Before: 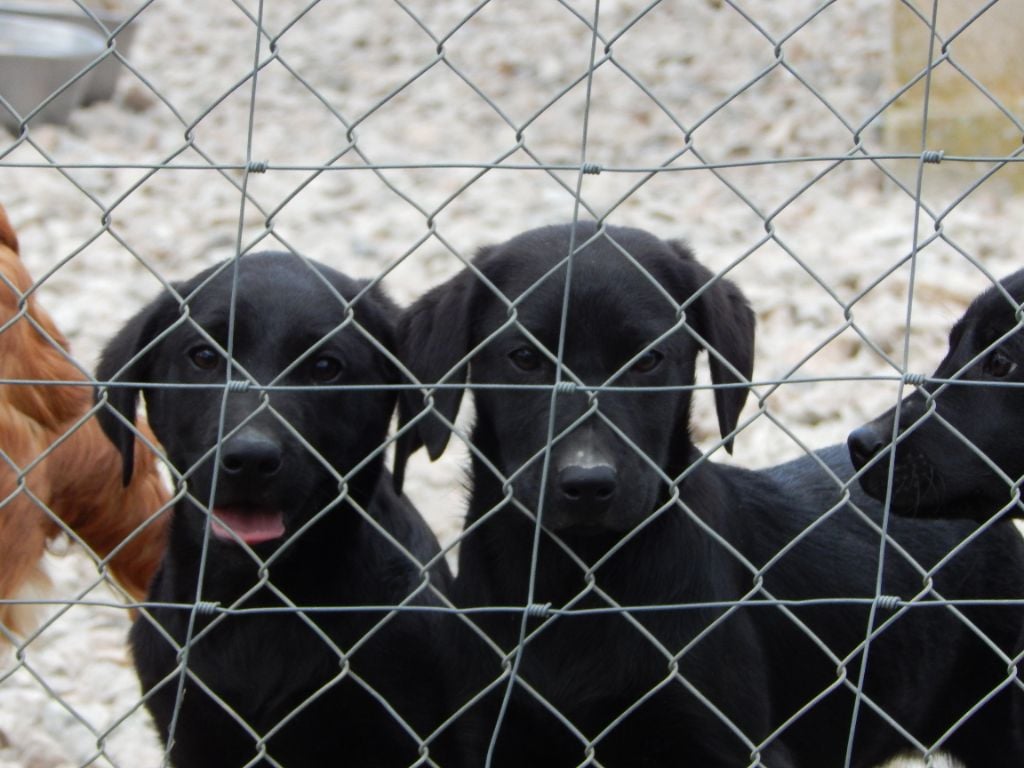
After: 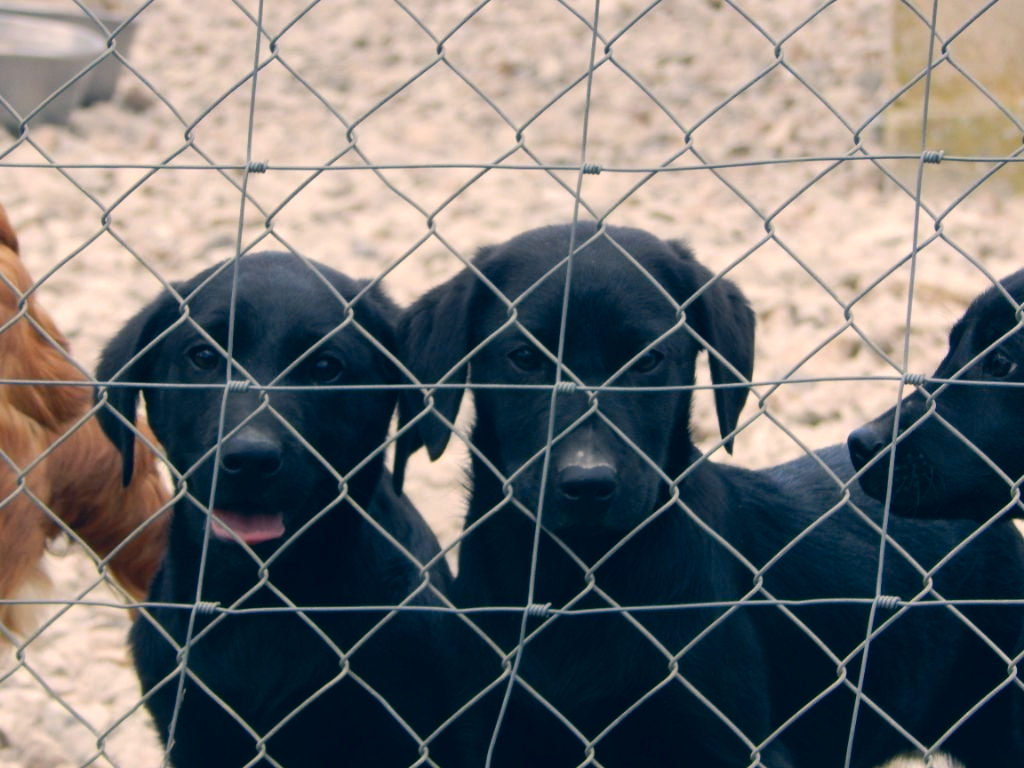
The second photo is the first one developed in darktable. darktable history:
color correction: highlights a* 10.33, highlights b* 14.06, shadows a* -9.66, shadows b* -15.02
